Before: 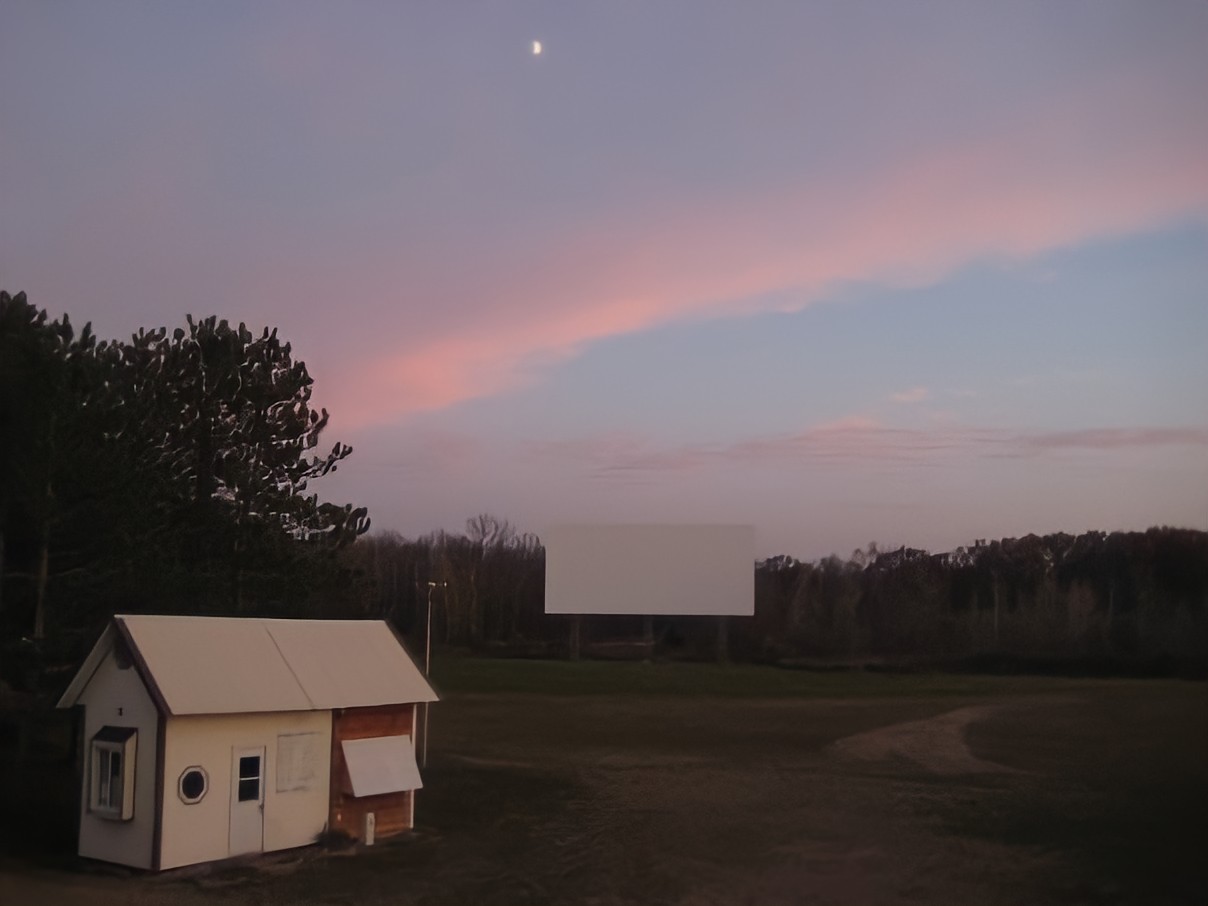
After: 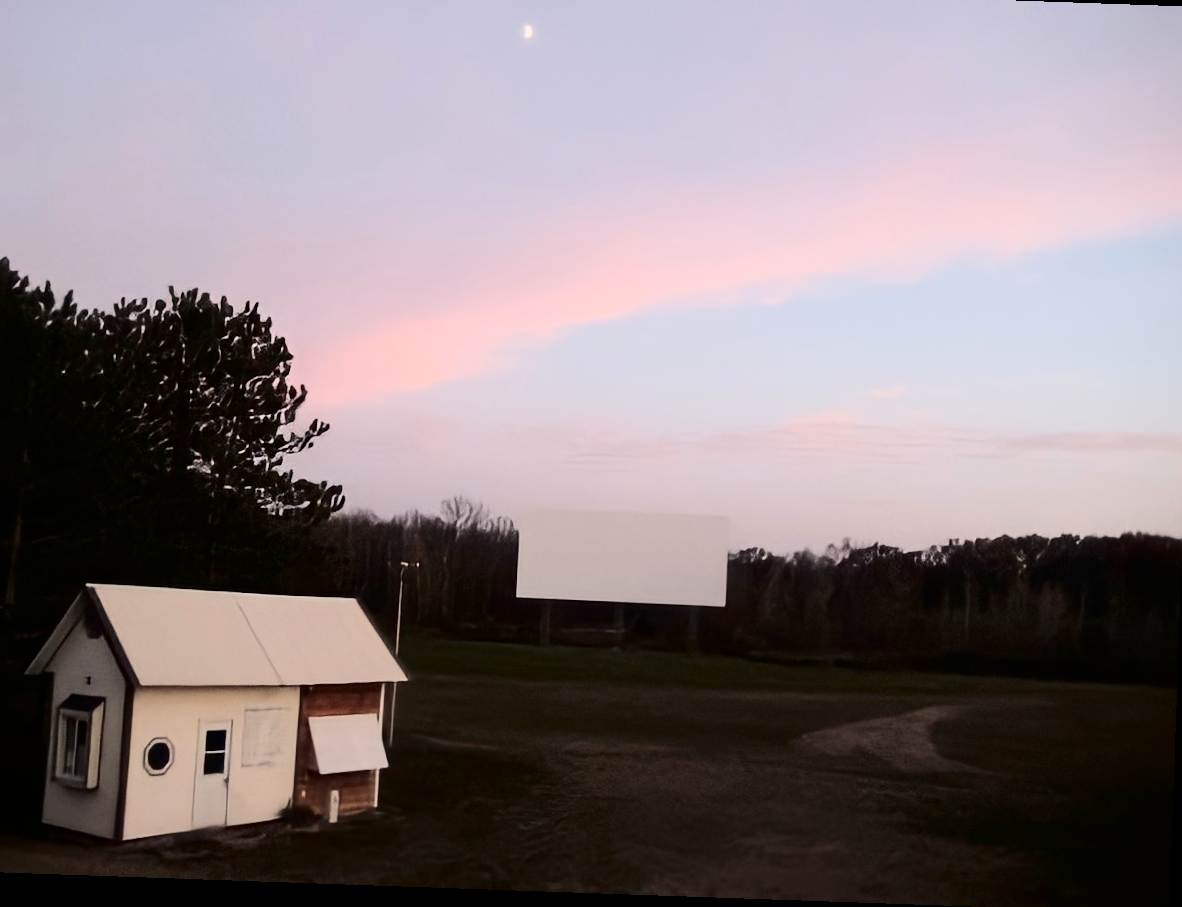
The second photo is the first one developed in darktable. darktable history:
tone curve: curves: ch0 [(0, 0) (0.004, 0) (0.133, 0.071) (0.325, 0.456) (0.832, 0.957) (1, 1)], color space Lab, independent channels, preserve colors none
crop and rotate: angle -2.01°, left 3.122%, top 3.686%, right 1.459%, bottom 0.576%
